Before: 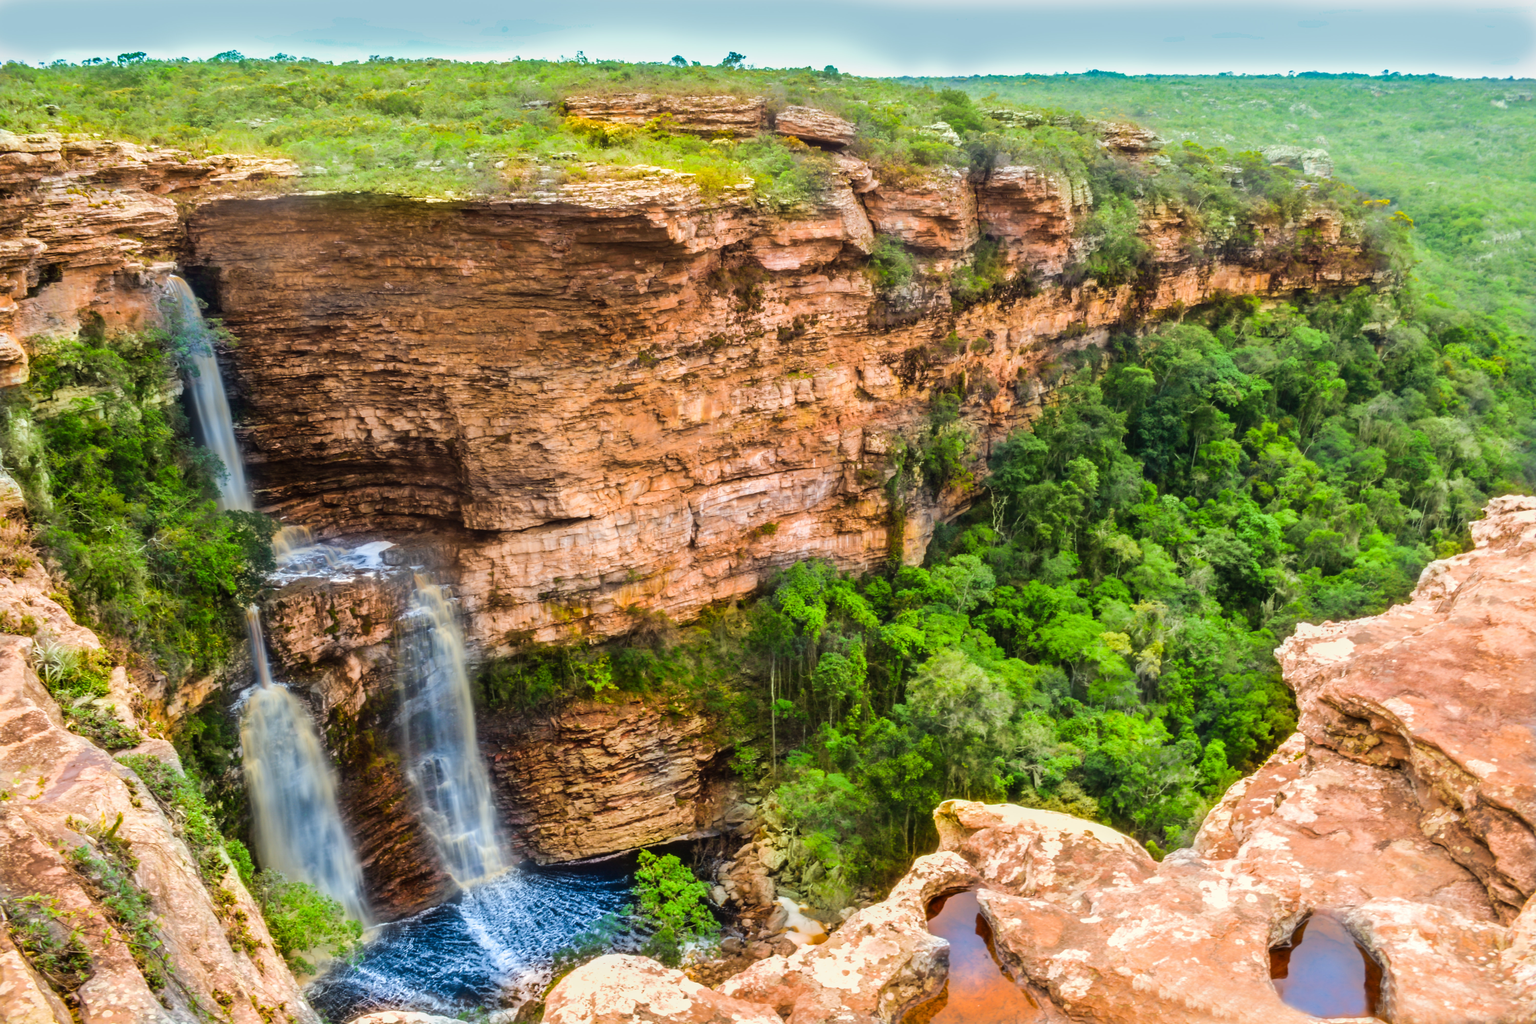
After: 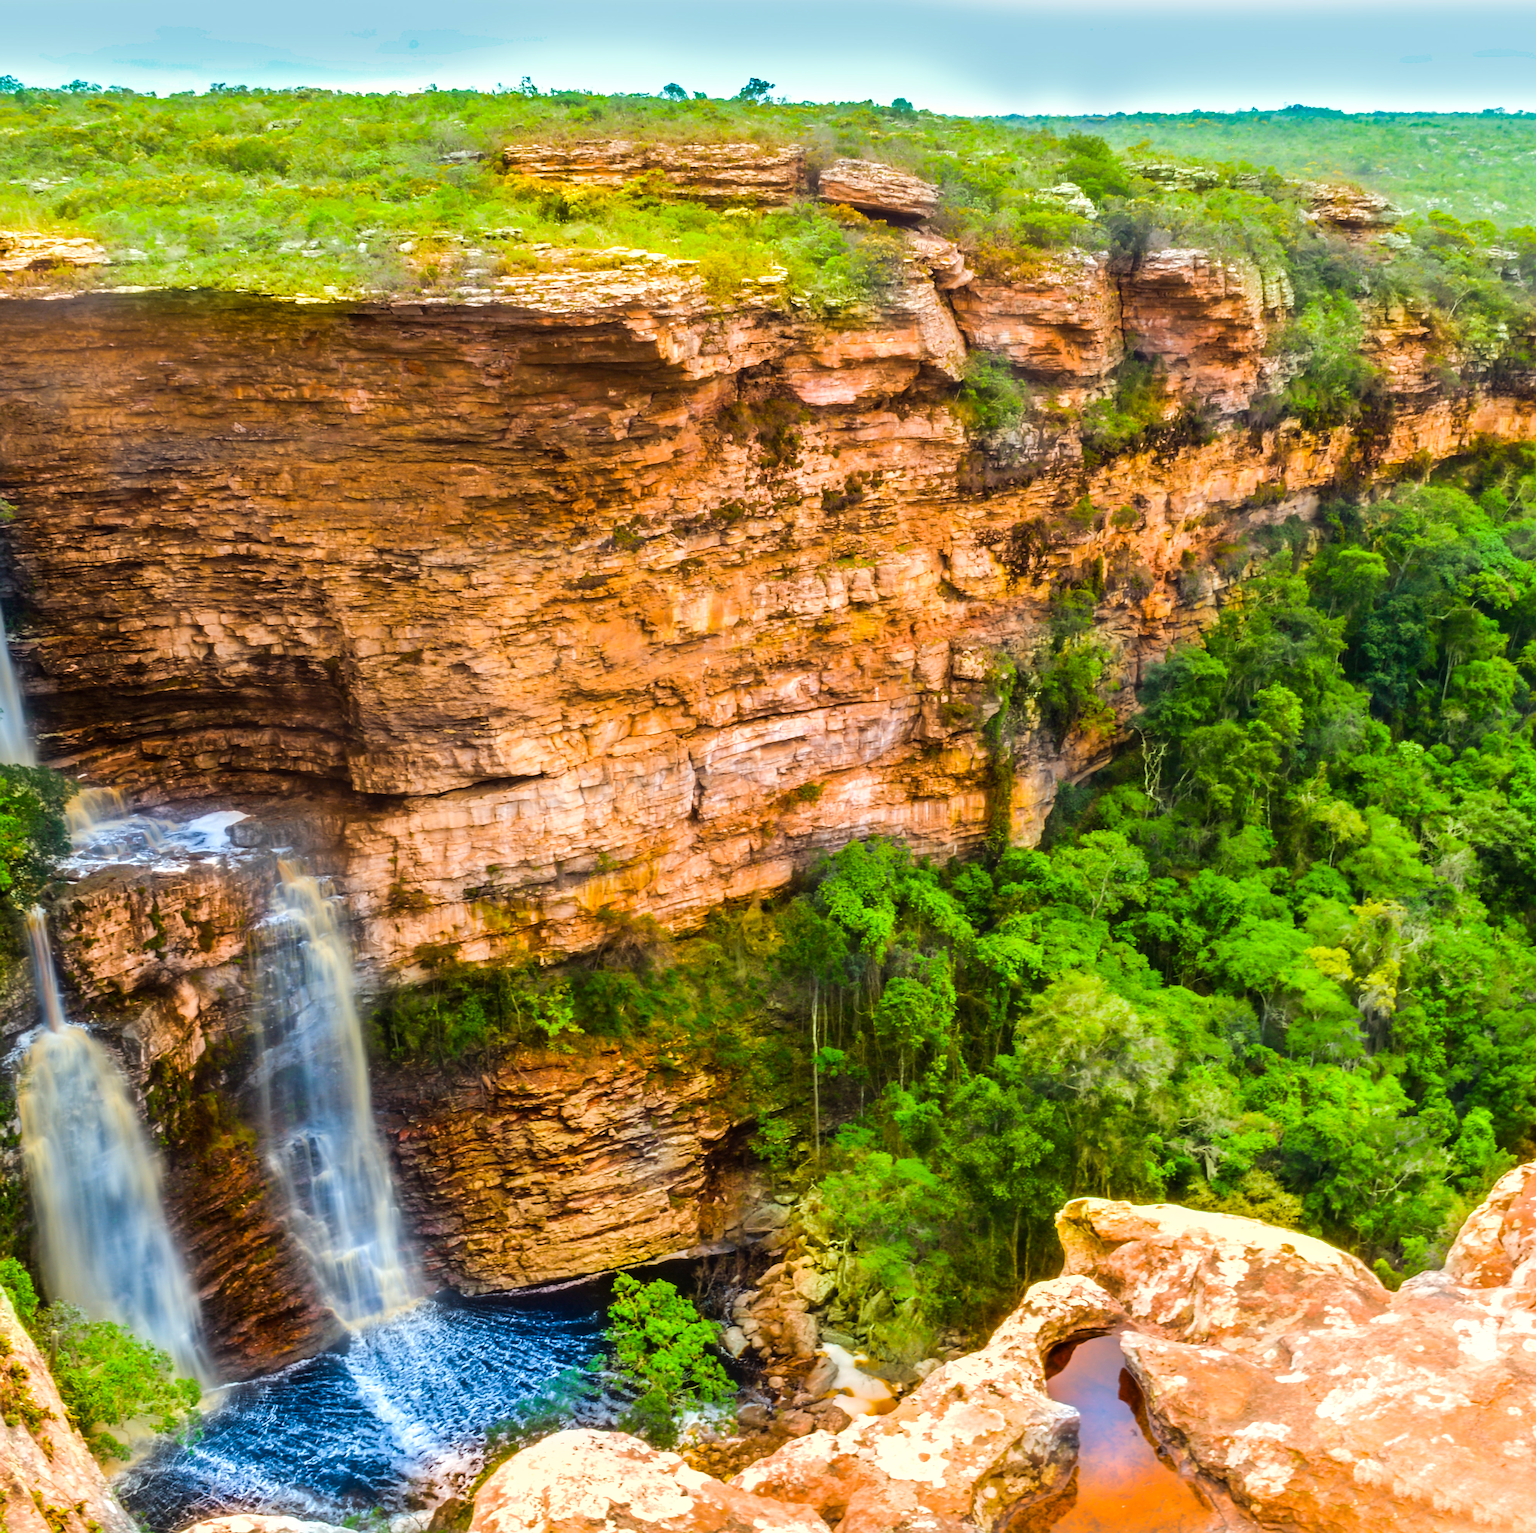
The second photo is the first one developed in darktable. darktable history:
crop and rotate: left 14.924%, right 18.298%
color balance rgb: perceptual saturation grading › global saturation 25.48%
exposure: black level correction 0.001, exposure 0.192 EV, compensate exposure bias true, compensate highlight preservation false
sharpen: on, module defaults
